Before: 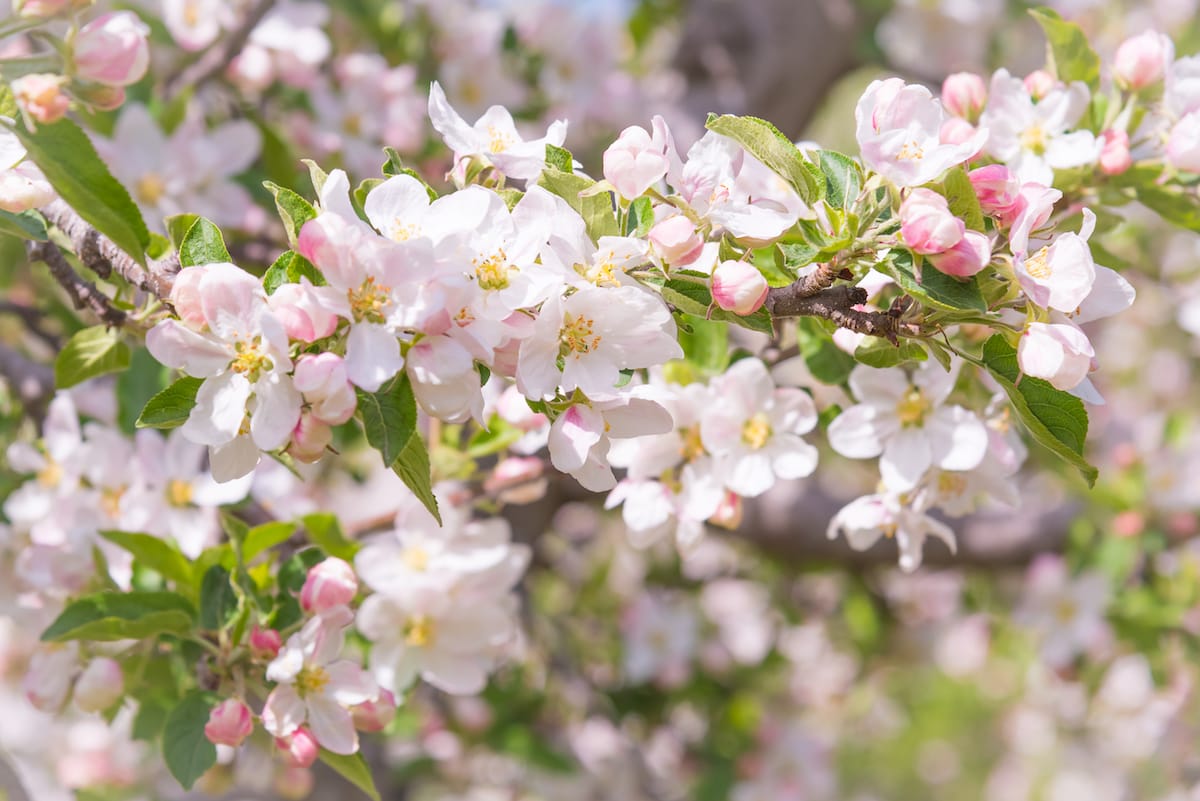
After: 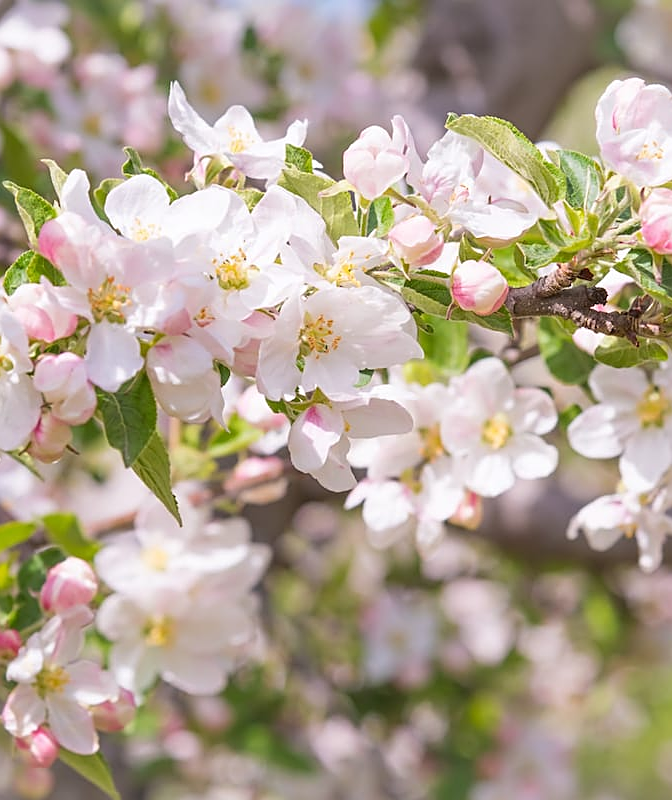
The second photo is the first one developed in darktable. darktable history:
crop: left 21.674%, right 22.086%
sharpen: on, module defaults
